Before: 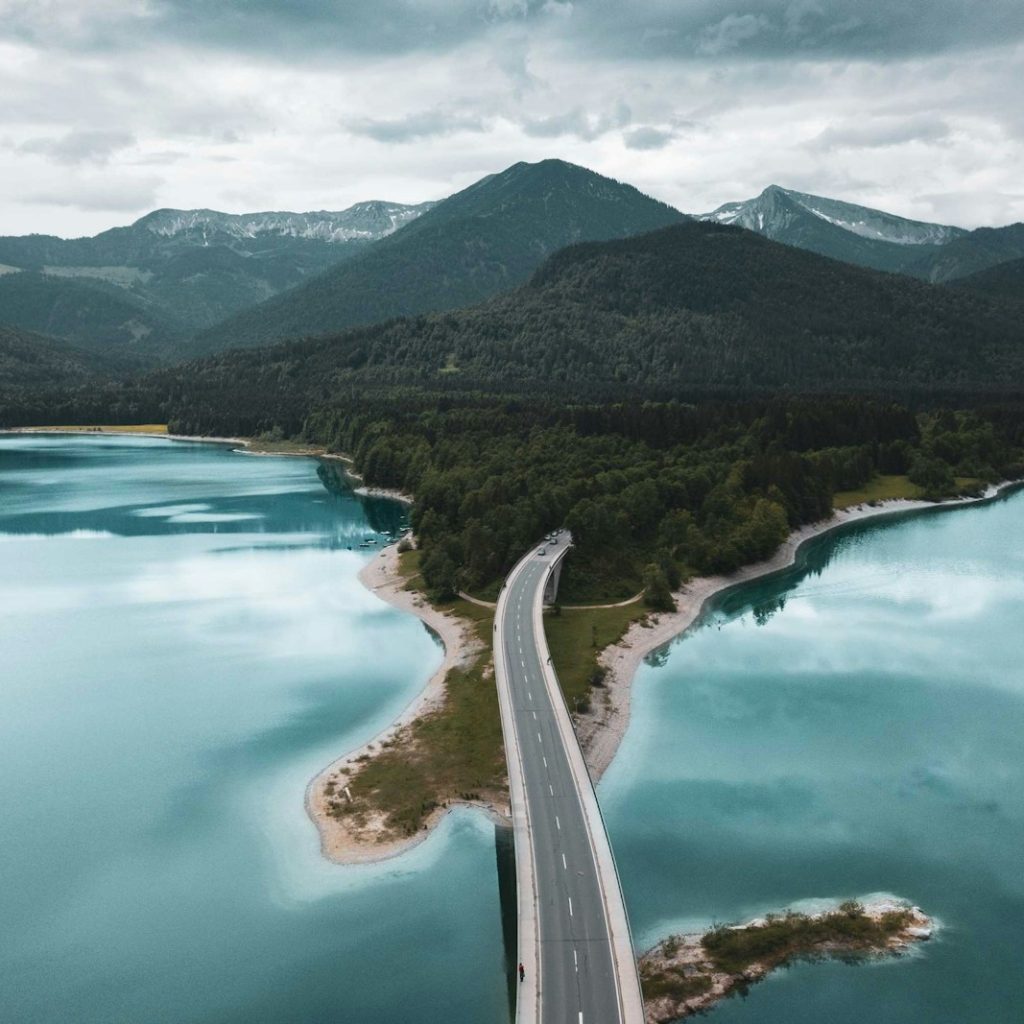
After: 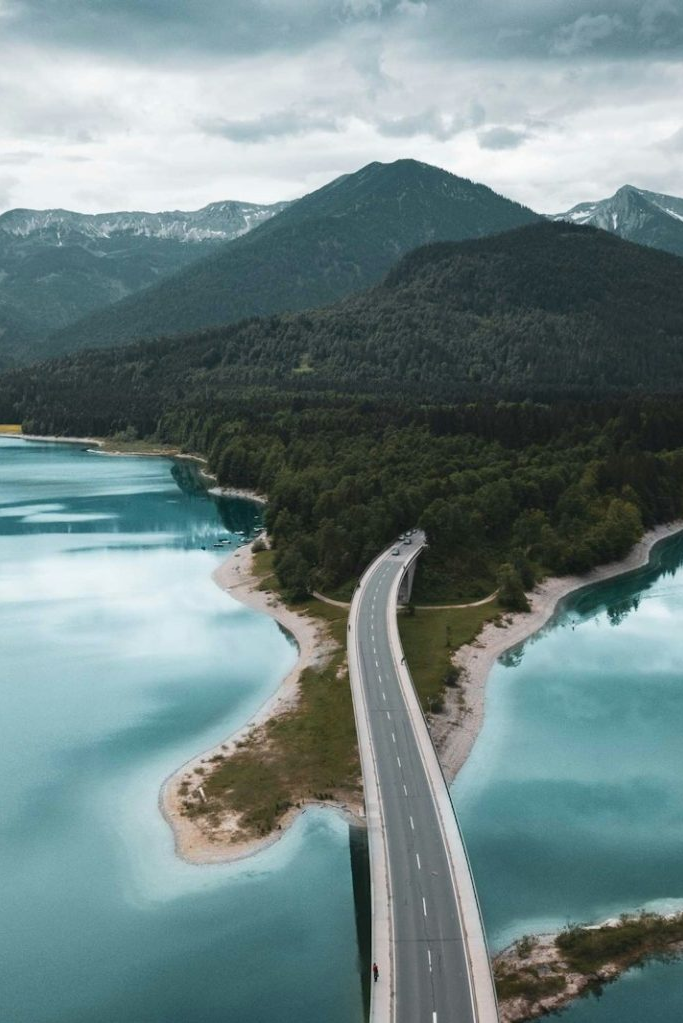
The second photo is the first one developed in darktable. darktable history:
crop and rotate: left 14.348%, right 18.947%
